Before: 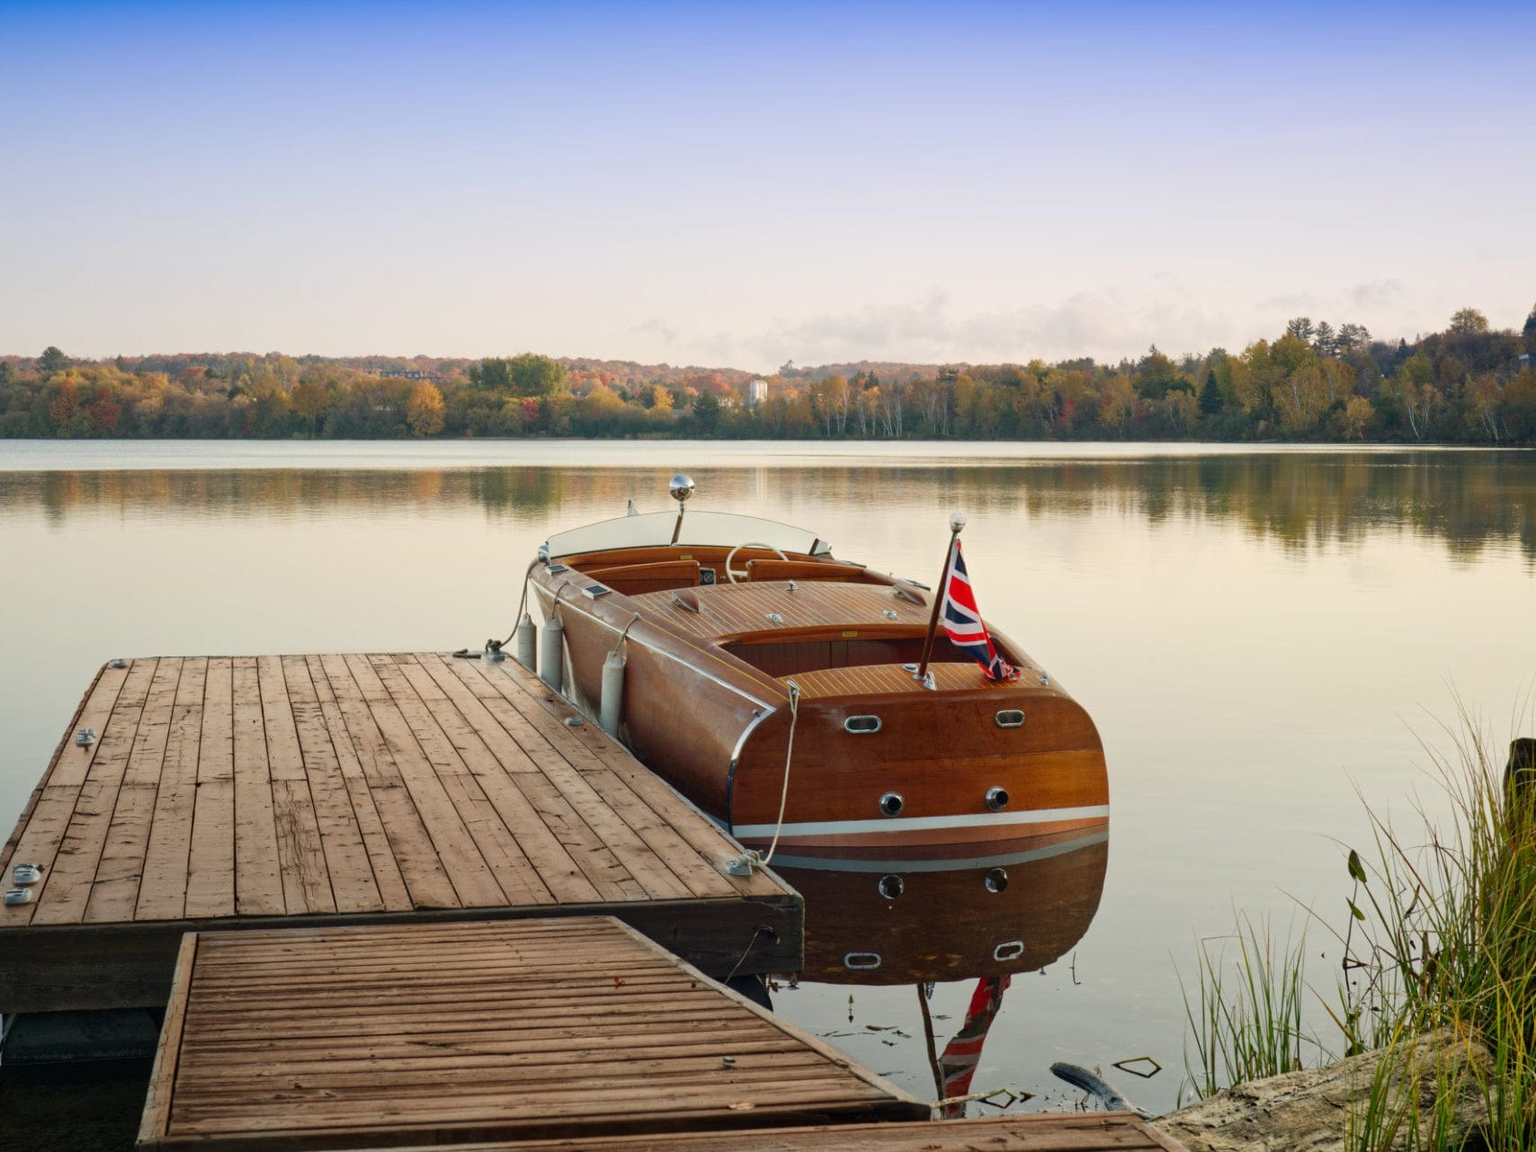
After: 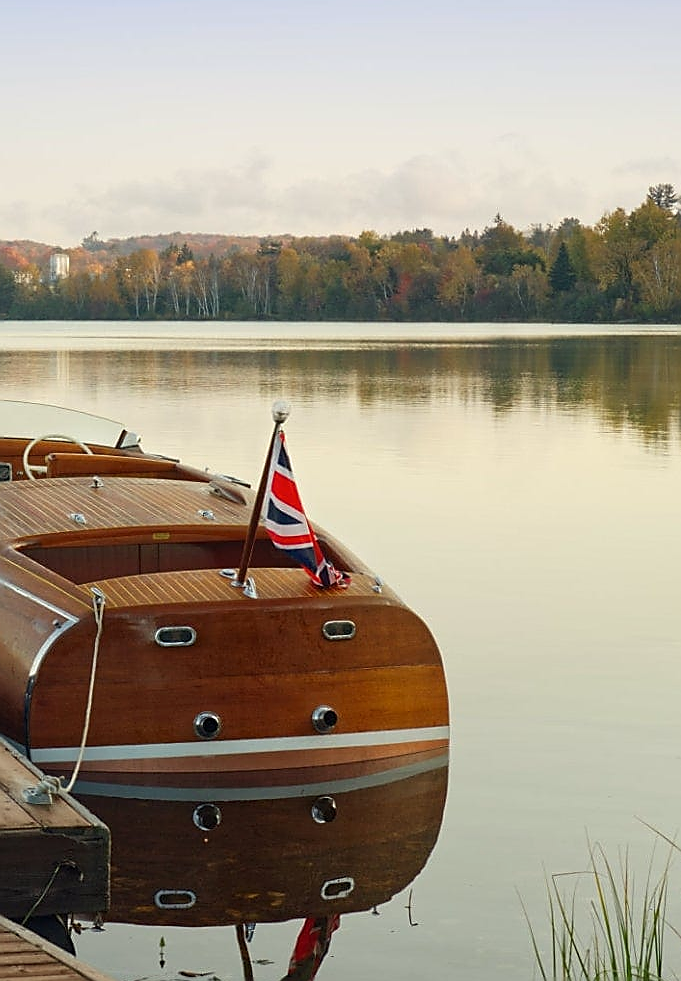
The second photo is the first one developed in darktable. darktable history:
color correction: highlights a* -2.57, highlights b* 2.59
sharpen: radius 1.353, amount 1.239, threshold 0.694
crop: left 45.906%, top 13.233%, right 14.165%, bottom 10.11%
